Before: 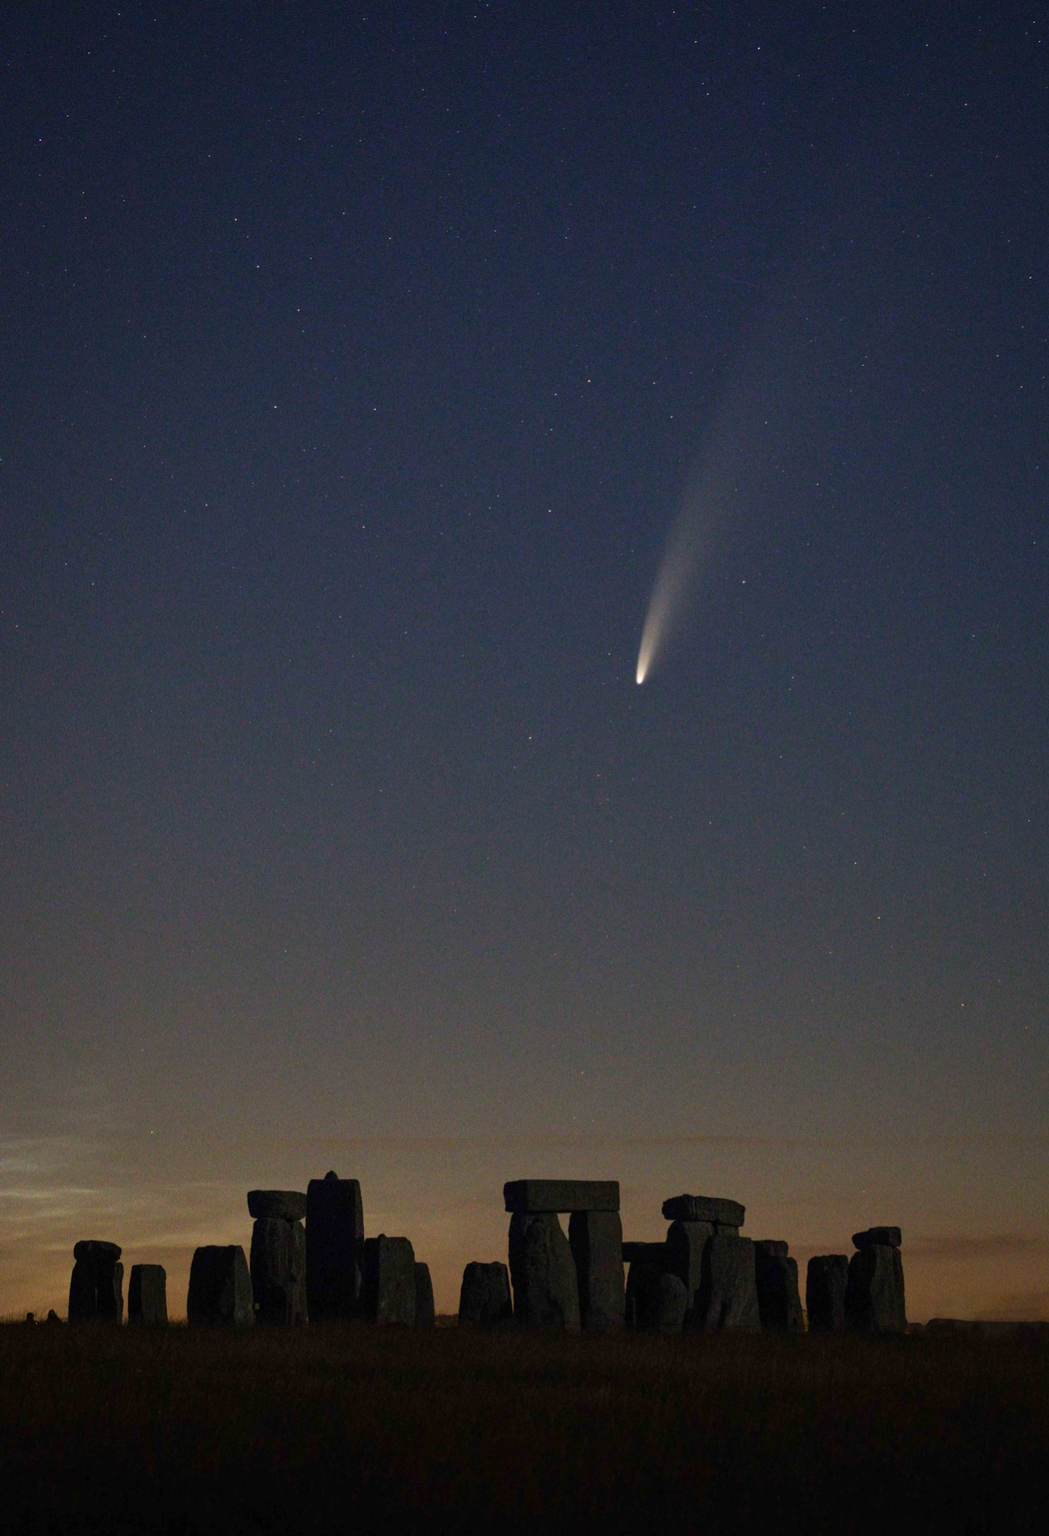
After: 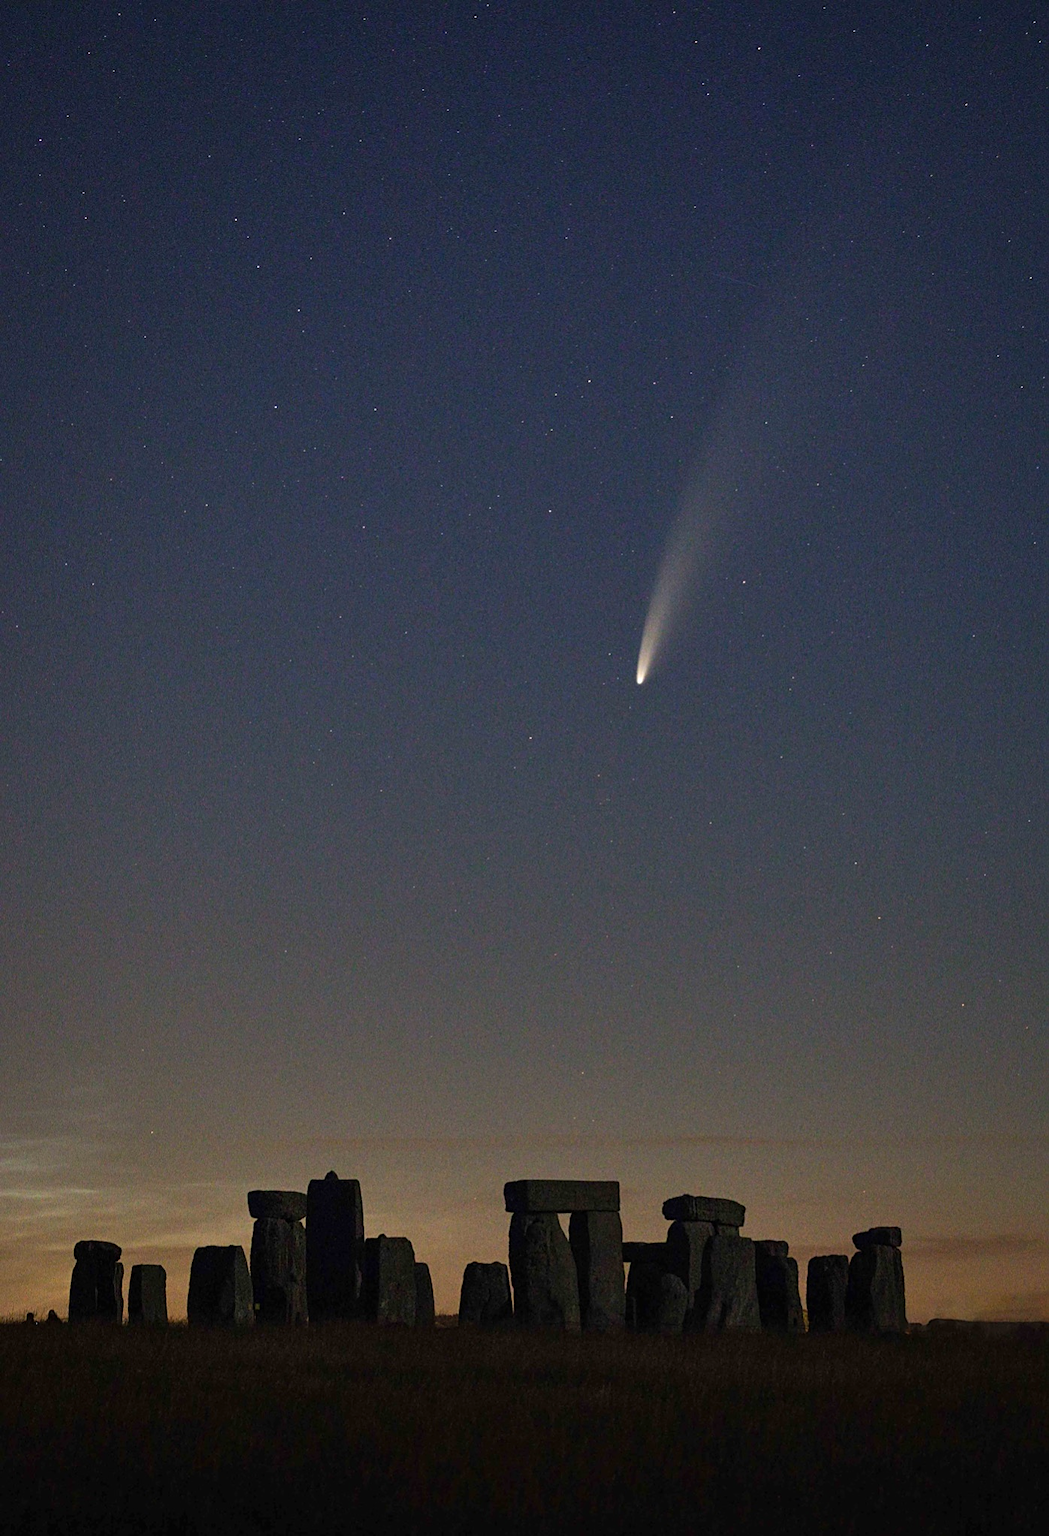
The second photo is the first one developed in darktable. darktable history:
sharpen: on, module defaults
shadows and highlights: radius 126.97, shadows 30.3, highlights -30.58, low approximation 0.01, soften with gaussian
